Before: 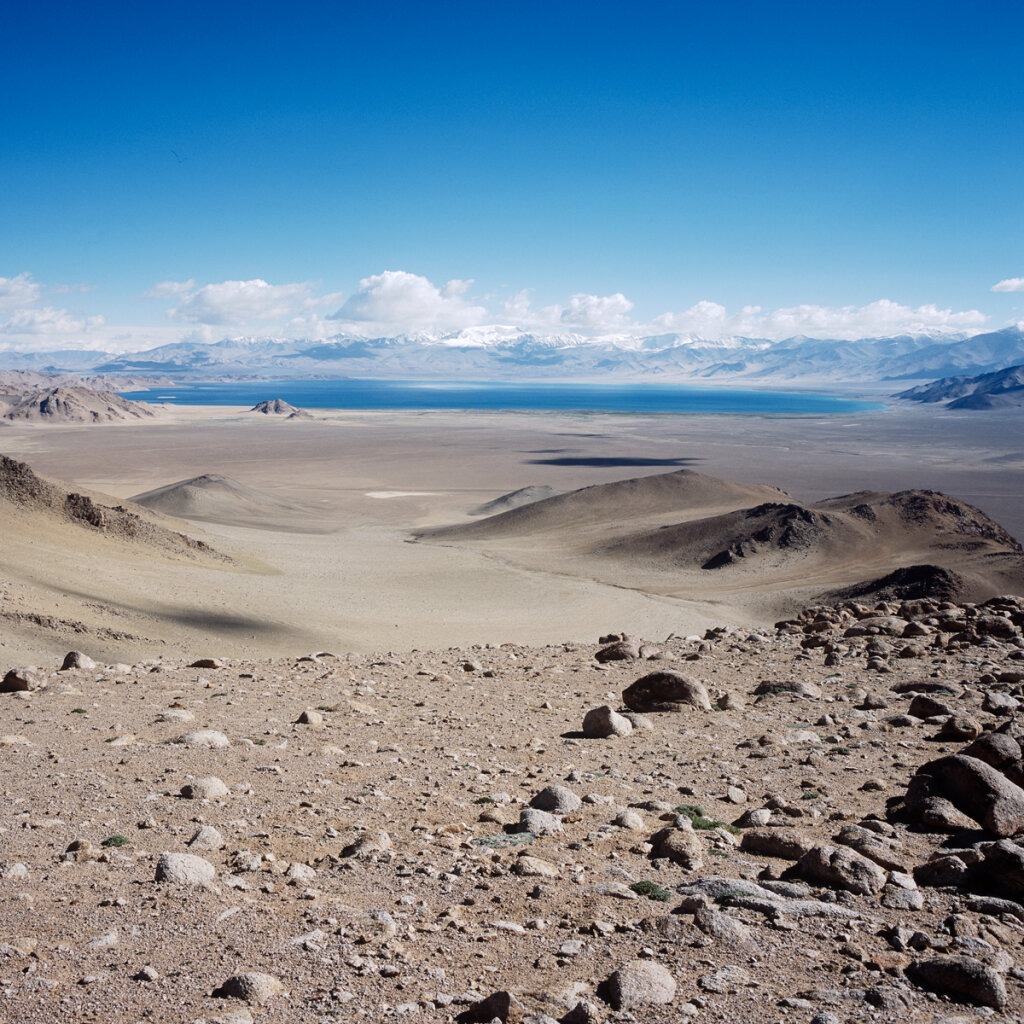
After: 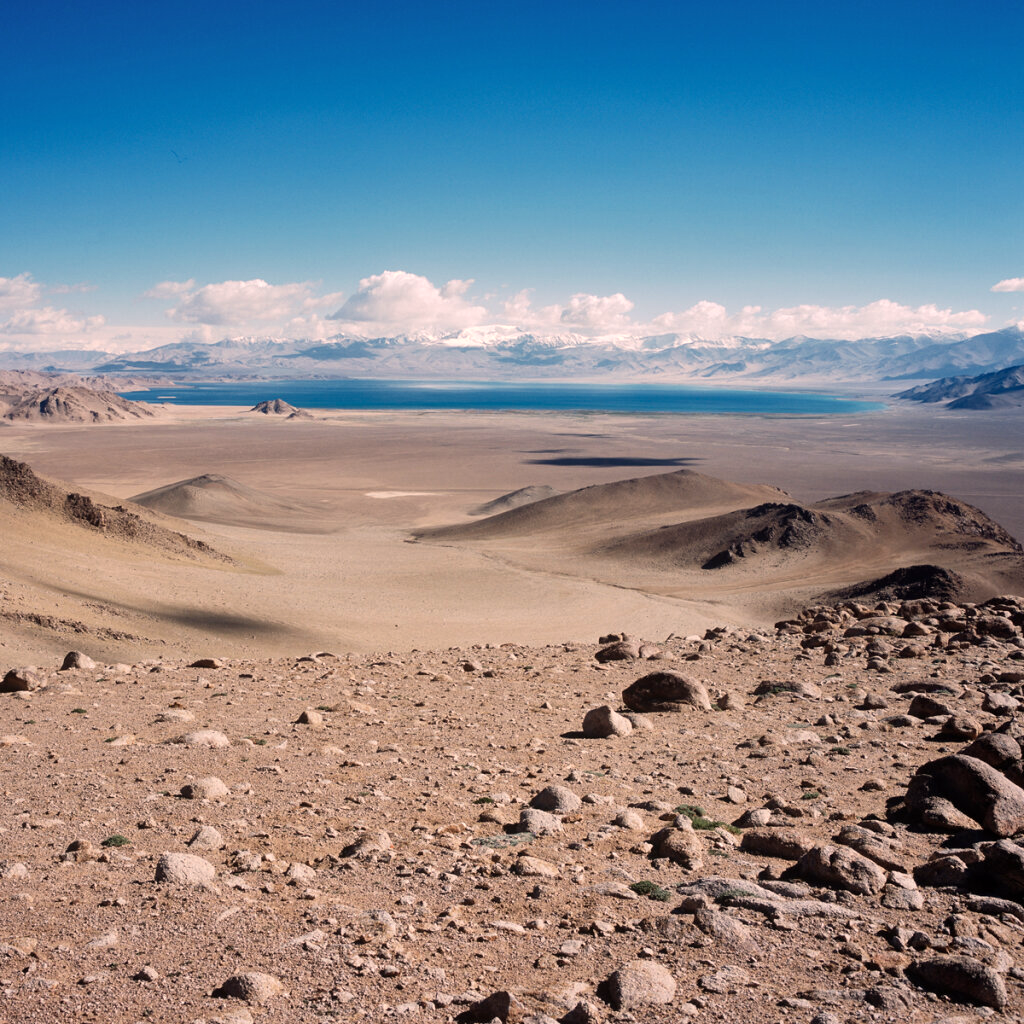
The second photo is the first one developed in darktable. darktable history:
shadows and highlights: white point adjustment 0.05, highlights color adjustment 55.9%, soften with gaussian
white balance: red 1.127, blue 0.943
